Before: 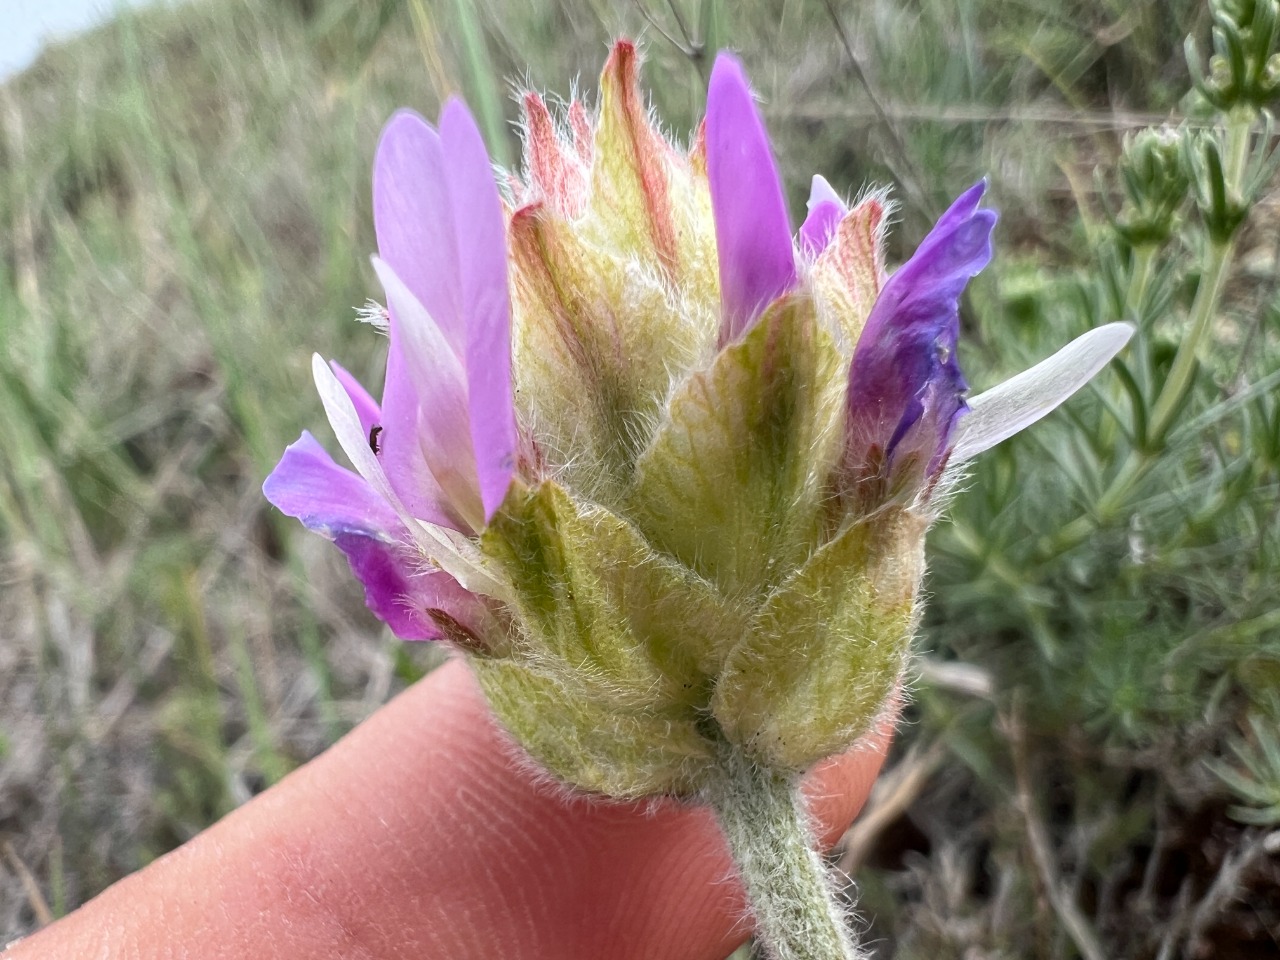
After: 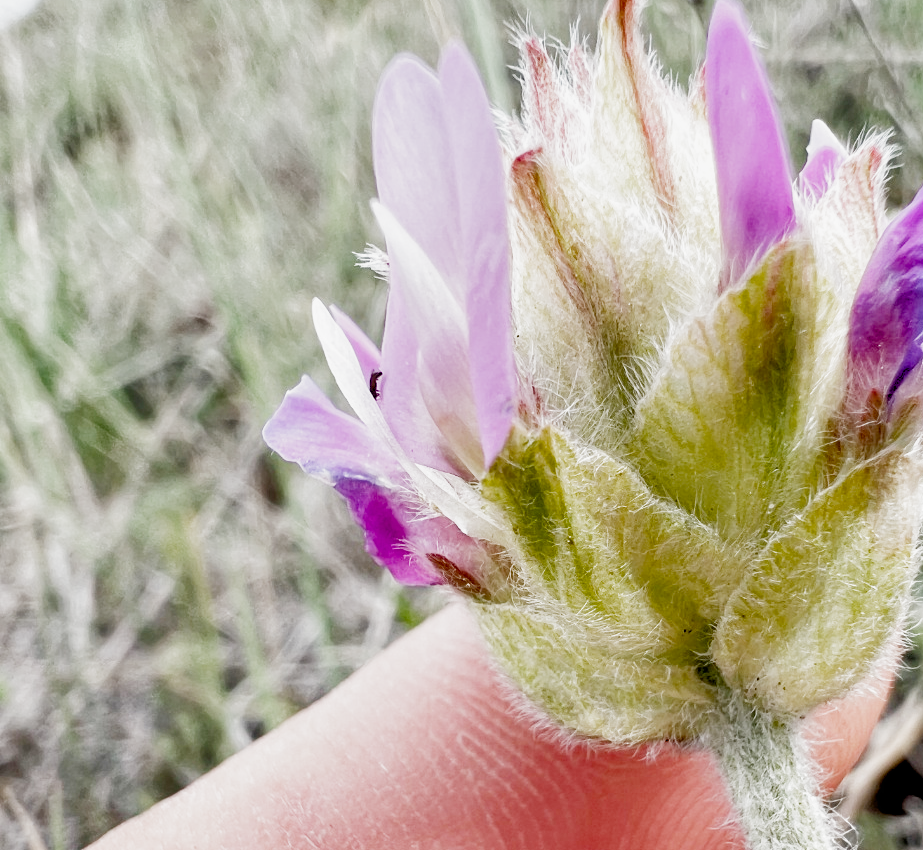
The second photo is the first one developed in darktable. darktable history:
shadows and highlights: shadows 52.57, highlights color adjustment 45.11%, soften with gaussian
exposure: black level correction 0.009, exposure 1.427 EV, compensate exposure bias true, compensate highlight preservation false
filmic rgb: black relative exposure -7.65 EV, white relative exposure 4.56 EV, hardness 3.61, preserve chrominance no, color science v3 (2019), use custom middle-gray values true
crop: top 5.811%, right 27.884%, bottom 5.549%
